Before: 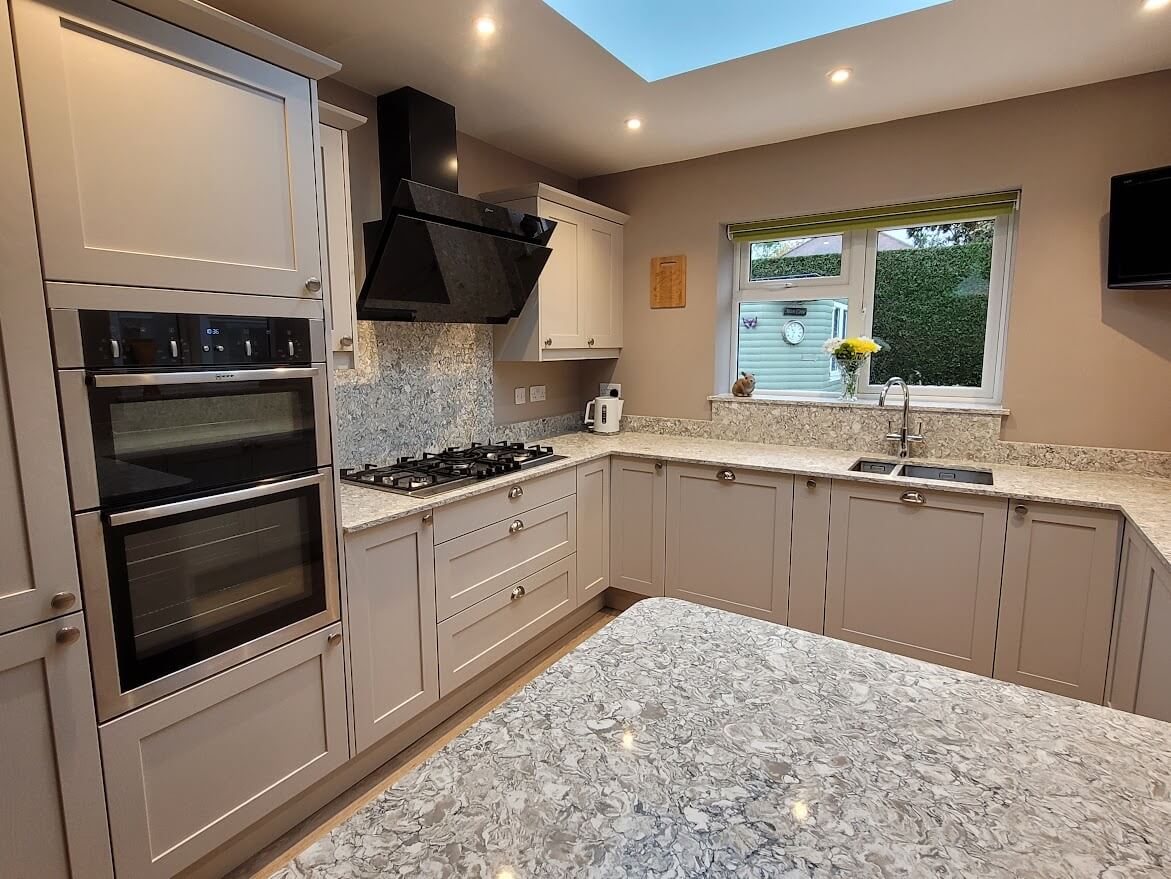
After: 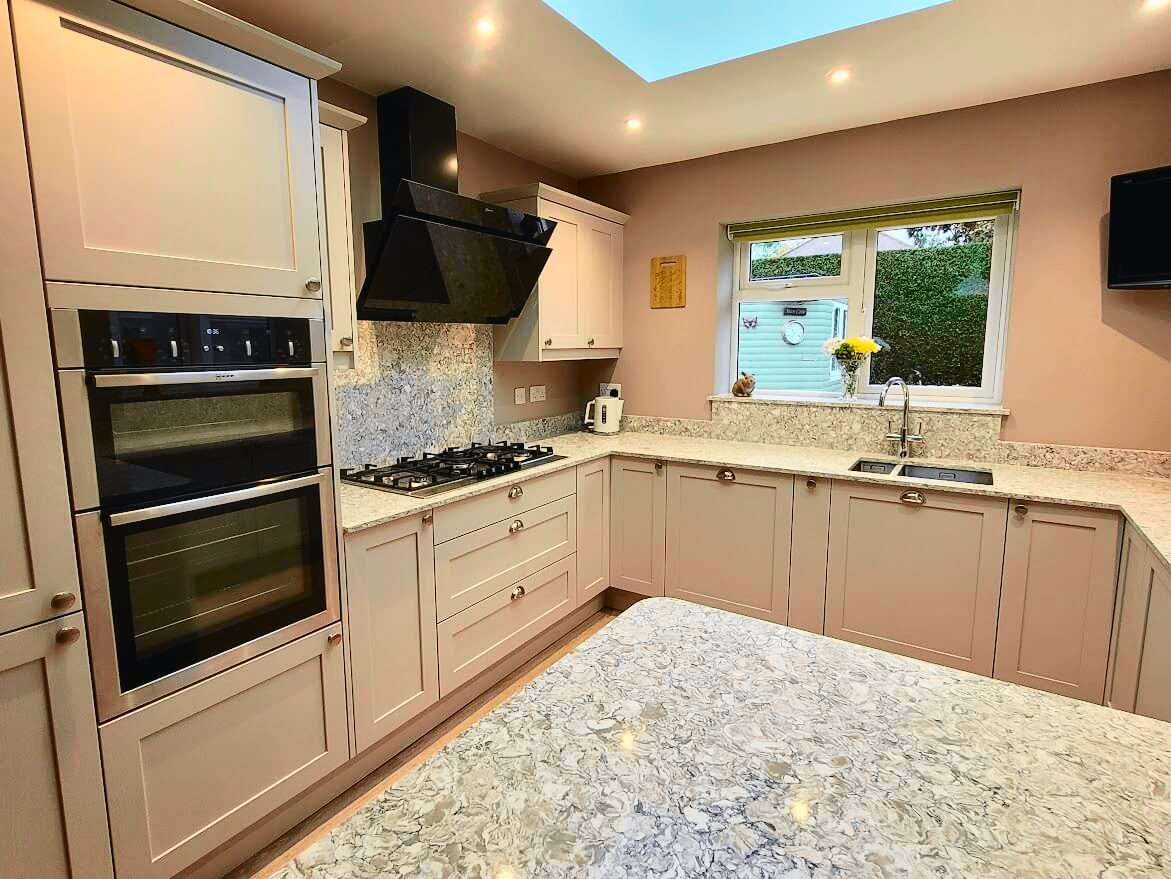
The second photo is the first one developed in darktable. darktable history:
tone curve: curves: ch0 [(0, 0.023) (0.103, 0.087) (0.277, 0.28) (0.46, 0.554) (0.569, 0.68) (0.735, 0.843) (0.994, 0.984)]; ch1 [(0, 0) (0.323, 0.284) (0.446, 0.419) (0.488, 0.497) (0.512, 0.503) (0.535, 0.556) (0.58, 0.575) (0.698, 0.732) (1, 1)]; ch2 [(0, 0) (0.369, 0.388) (0.421, 0.449) (0.478, 0.477) (0.502, 0.501) (0.526, 0.567) (0.573, 0.601) (0.656, 0.713) (1, 1)], color space Lab, independent channels, preserve colors none
